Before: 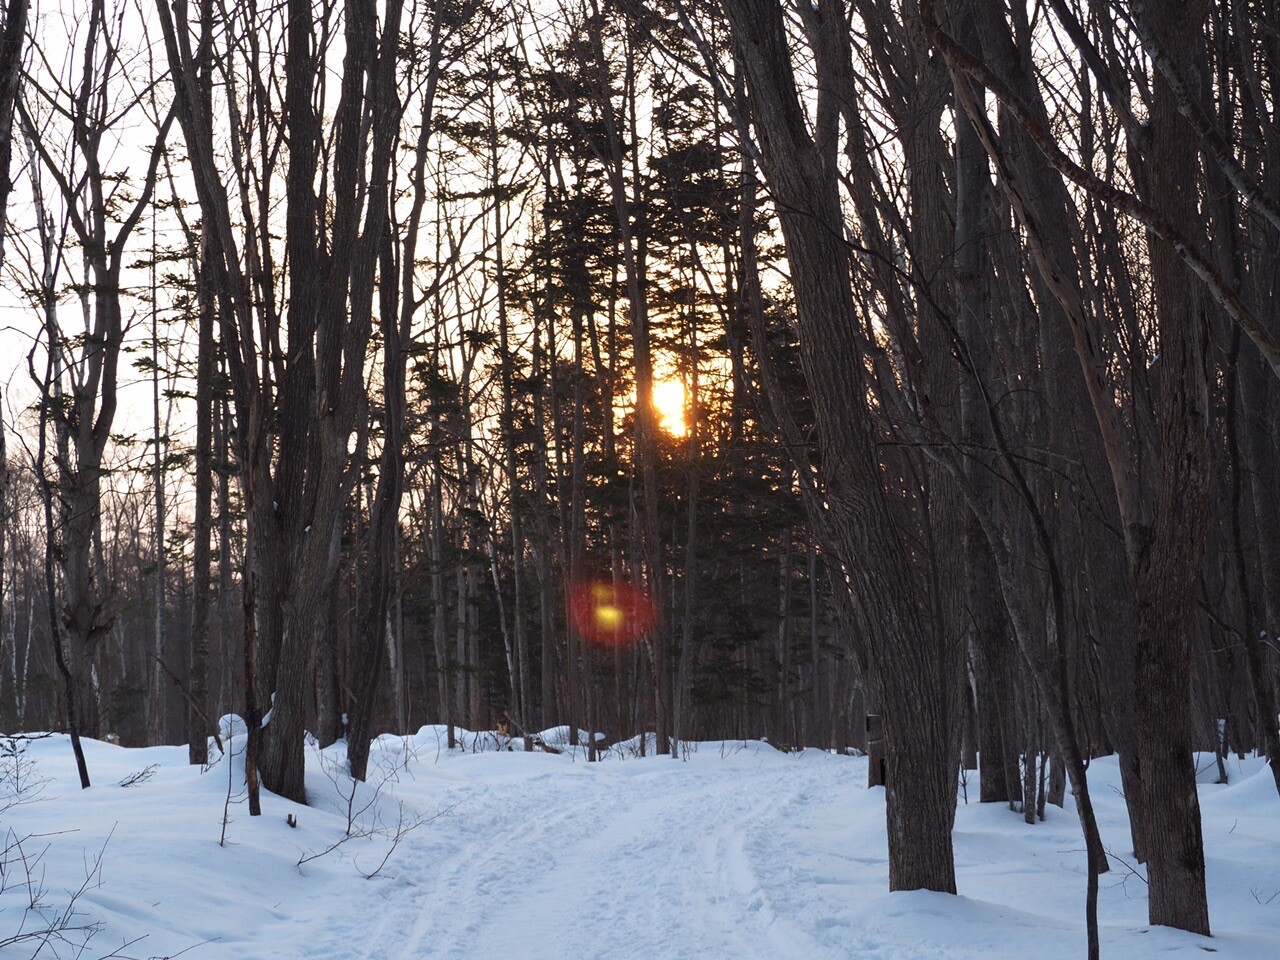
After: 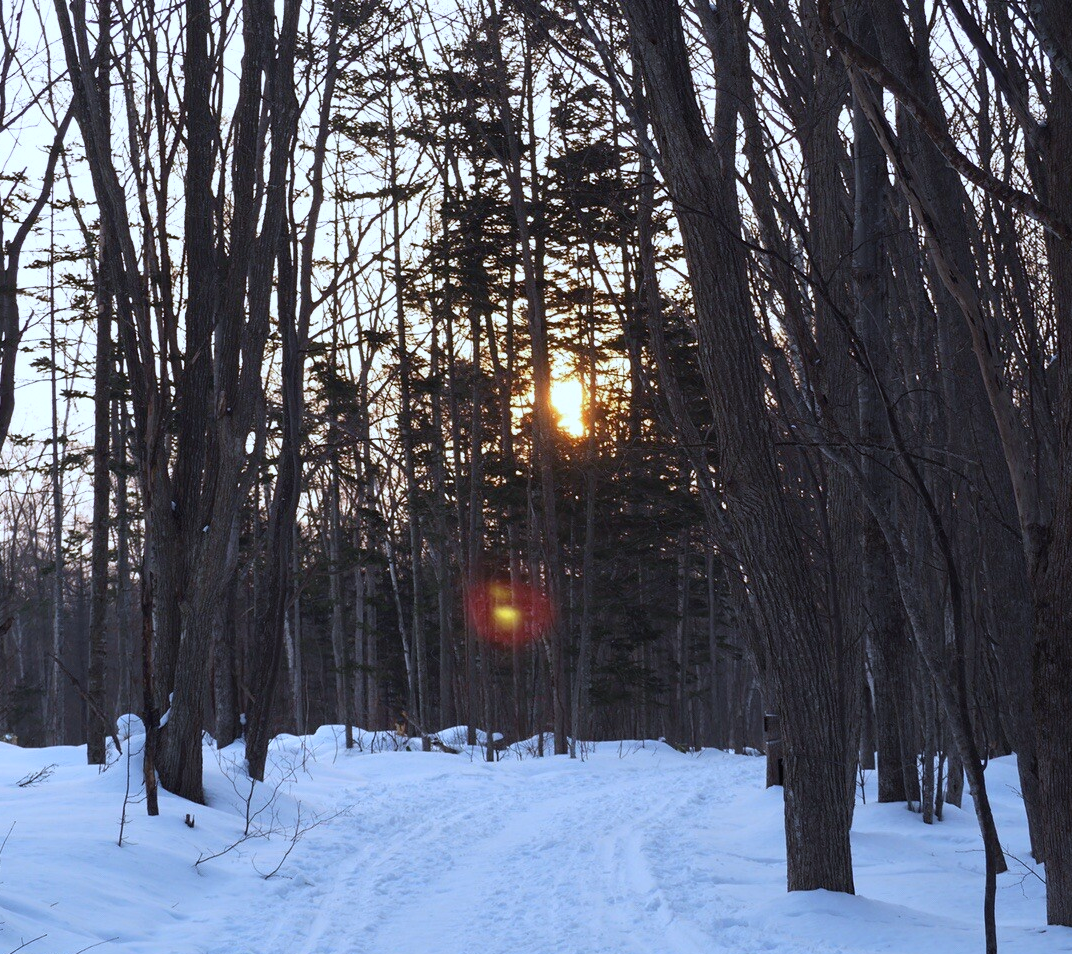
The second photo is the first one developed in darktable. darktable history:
crop: left 8.026%, right 7.374%
white balance: red 0.926, green 1.003, blue 1.133
